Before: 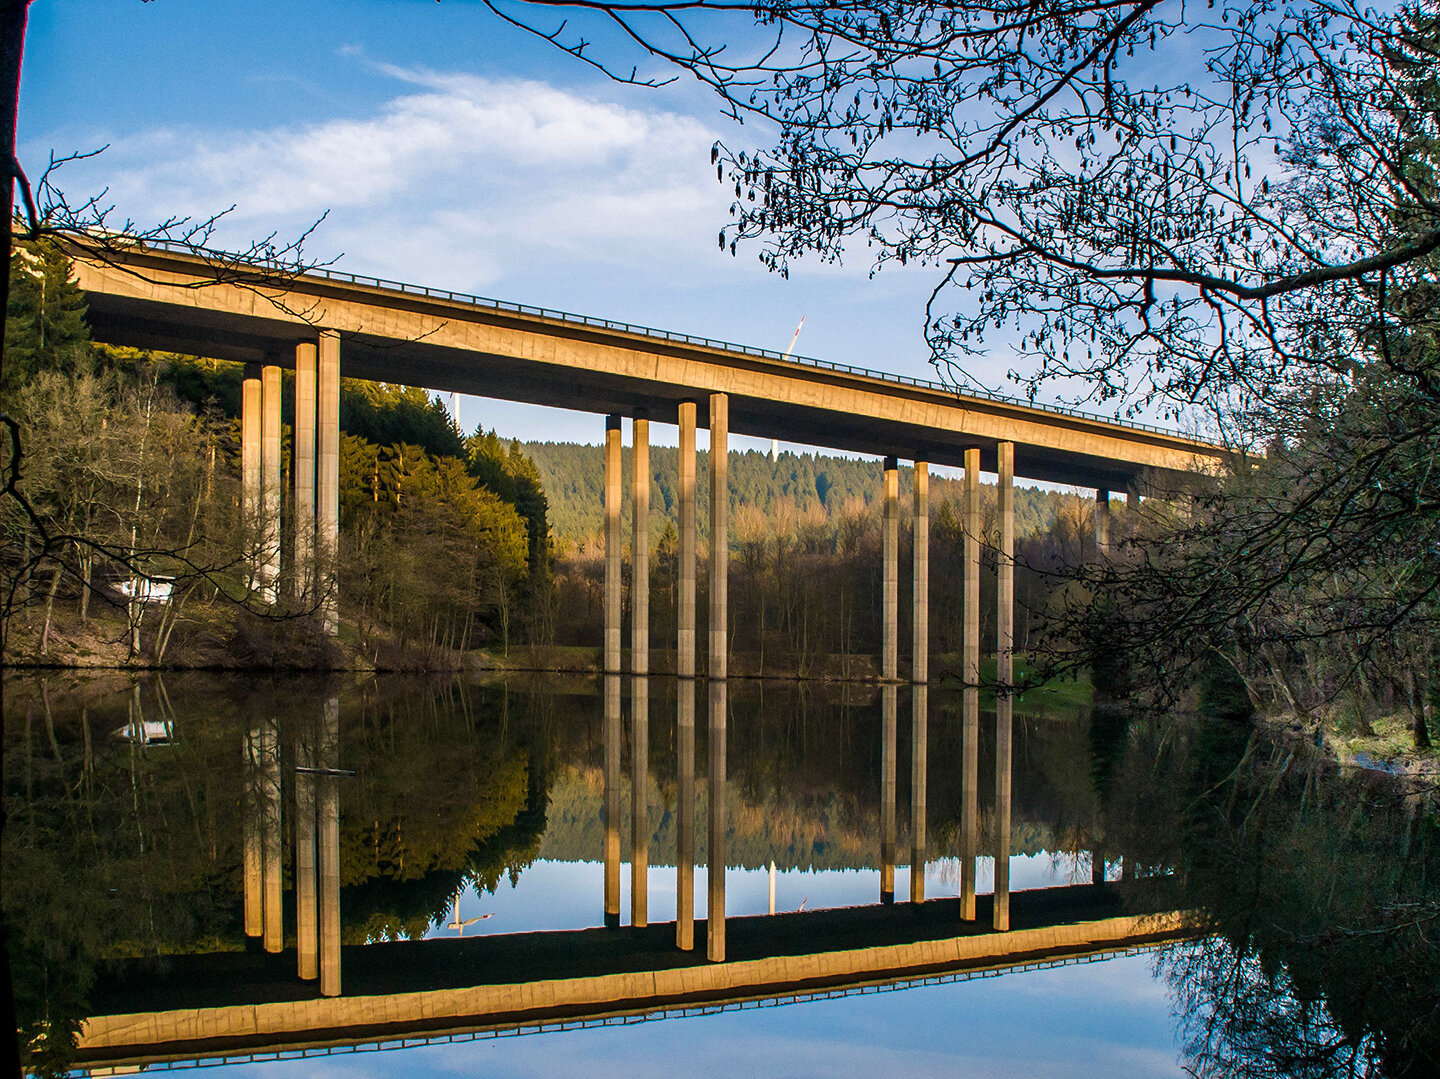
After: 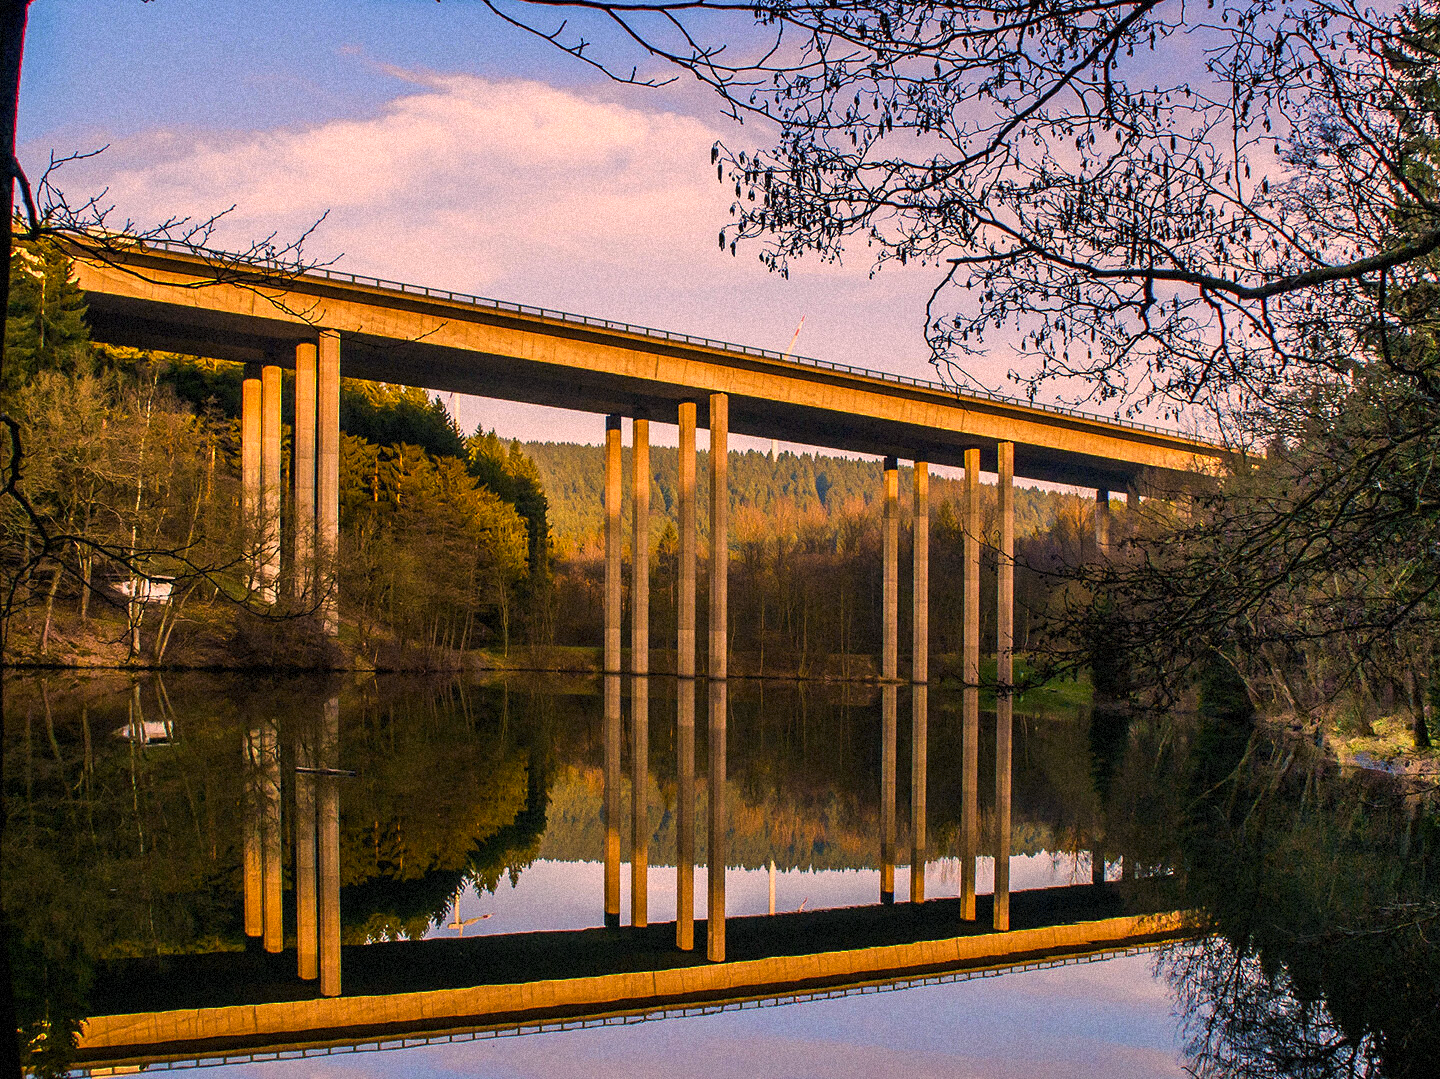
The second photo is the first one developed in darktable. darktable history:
grain: coarseness 9.38 ISO, strength 34.99%, mid-tones bias 0%
color zones: curves: ch0 [(0, 0.485) (0.178, 0.476) (0.261, 0.623) (0.411, 0.403) (0.708, 0.603) (0.934, 0.412)]; ch1 [(0.003, 0.485) (0.149, 0.496) (0.229, 0.584) (0.326, 0.551) (0.484, 0.262) (0.757, 0.643)]
color correction: highlights a* 21.88, highlights b* 22.25
